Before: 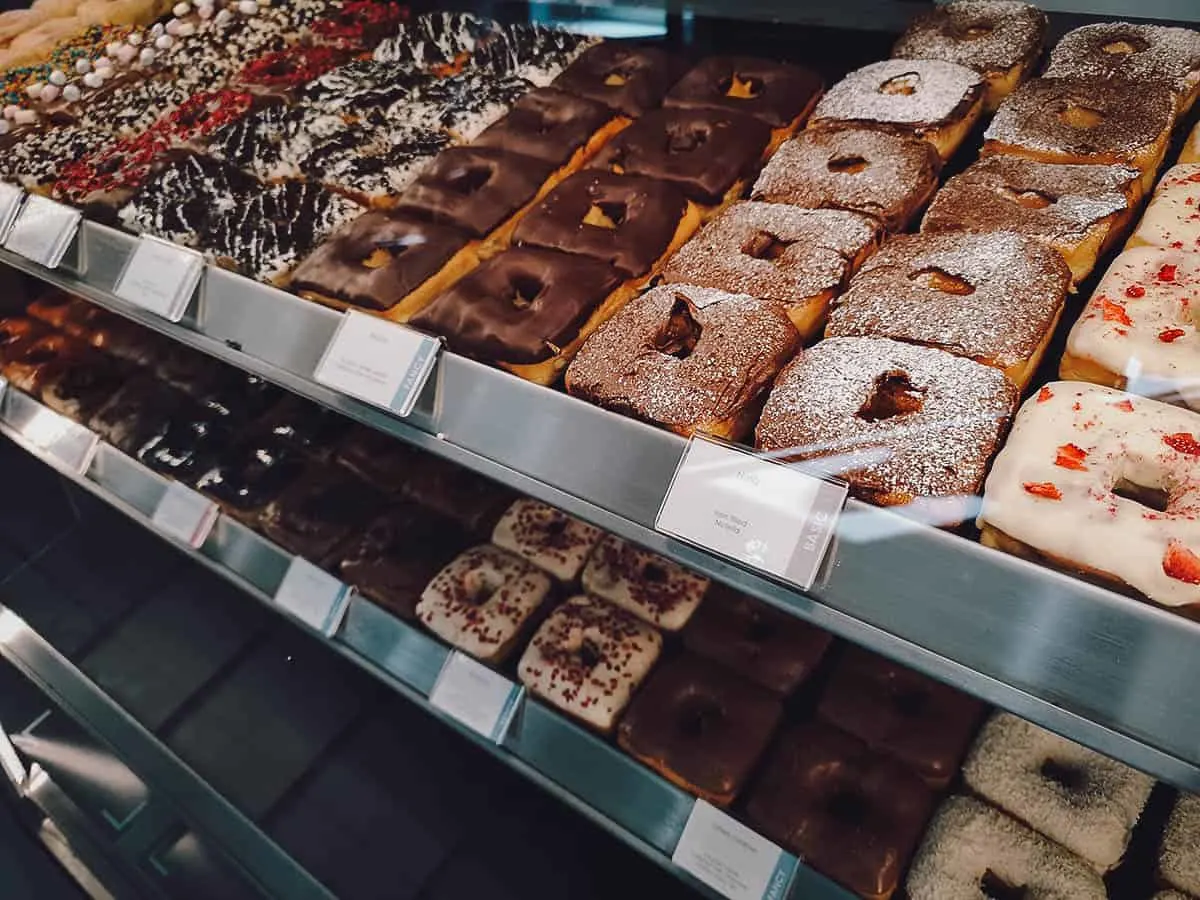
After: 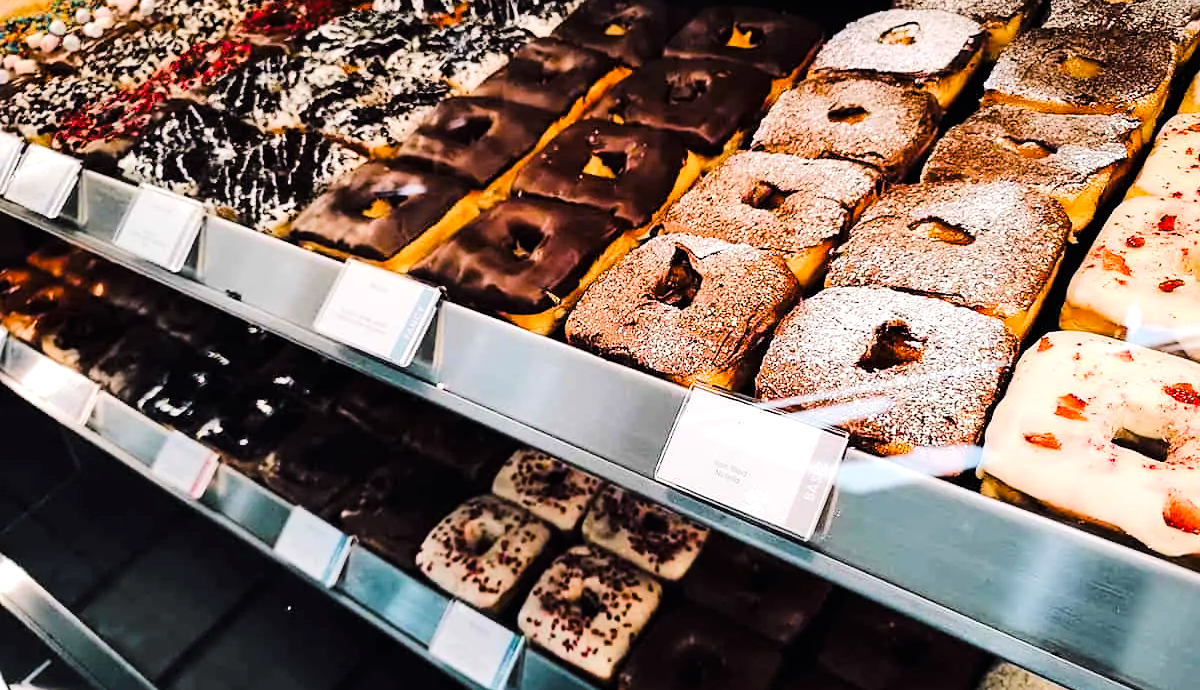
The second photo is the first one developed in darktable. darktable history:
color balance rgb: perceptual saturation grading › mid-tones 6.33%, perceptual saturation grading › shadows 72.44%, perceptual brilliance grading › highlights 11.59%, contrast 5.05%
color correction: saturation 0.85
tone curve: curves: ch0 [(0, 0) (0.004, 0) (0.133, 0.071) (0.341, 0.453) (0.839, 0.922) (1, 1)], color space Lab, linked channels, preserve colors none
crop: top 5.667%, bottom 17.637%
